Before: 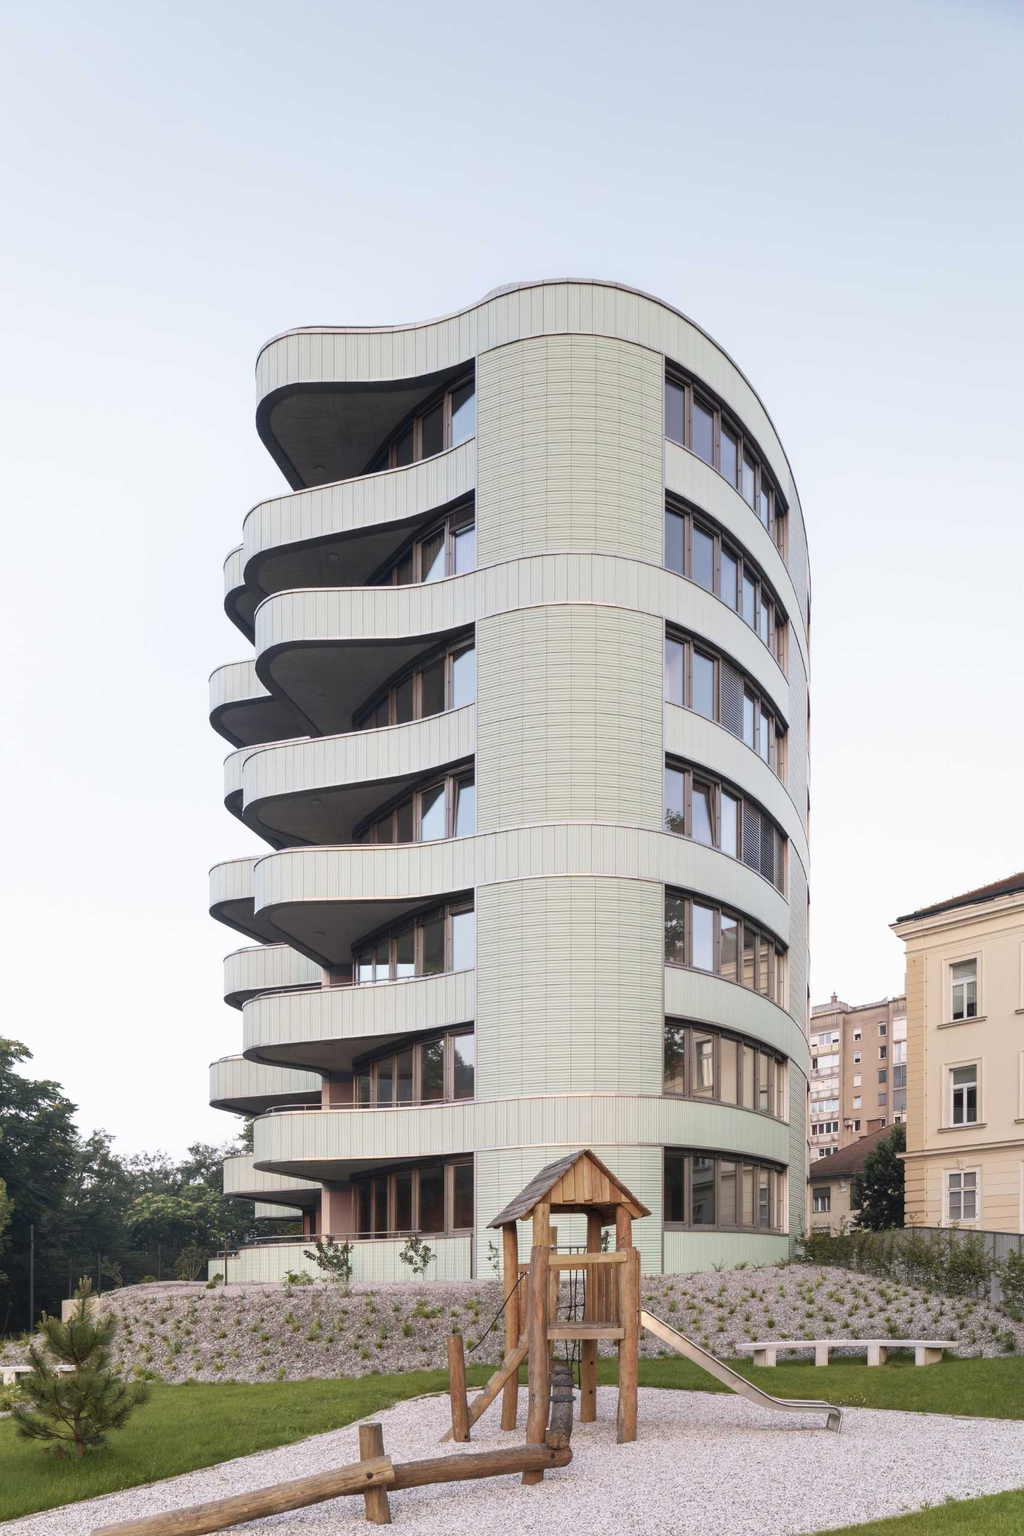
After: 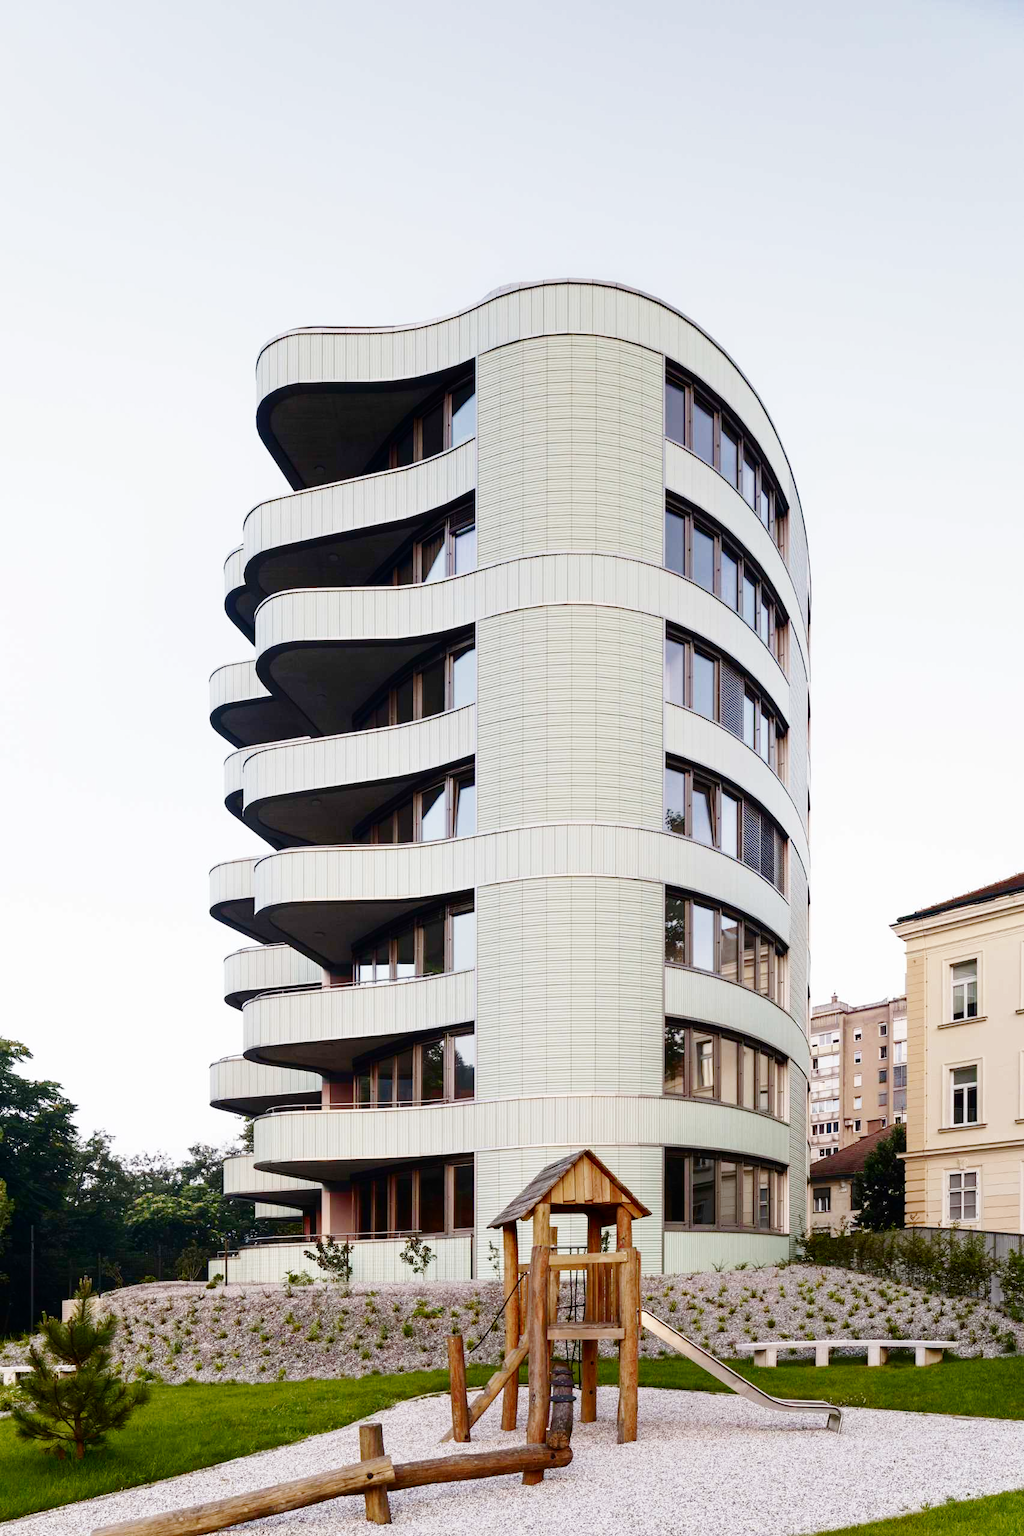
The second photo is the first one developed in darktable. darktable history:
base curve: curves: ch0 [(0, 0) (0.036, 0.025) (0.121, 0.166) (0.206, 0.329) (0.605, 0.79) (1, 1)], preserve colors none
contrast brightness saturation: brightness -0.253, saturation 0.196
